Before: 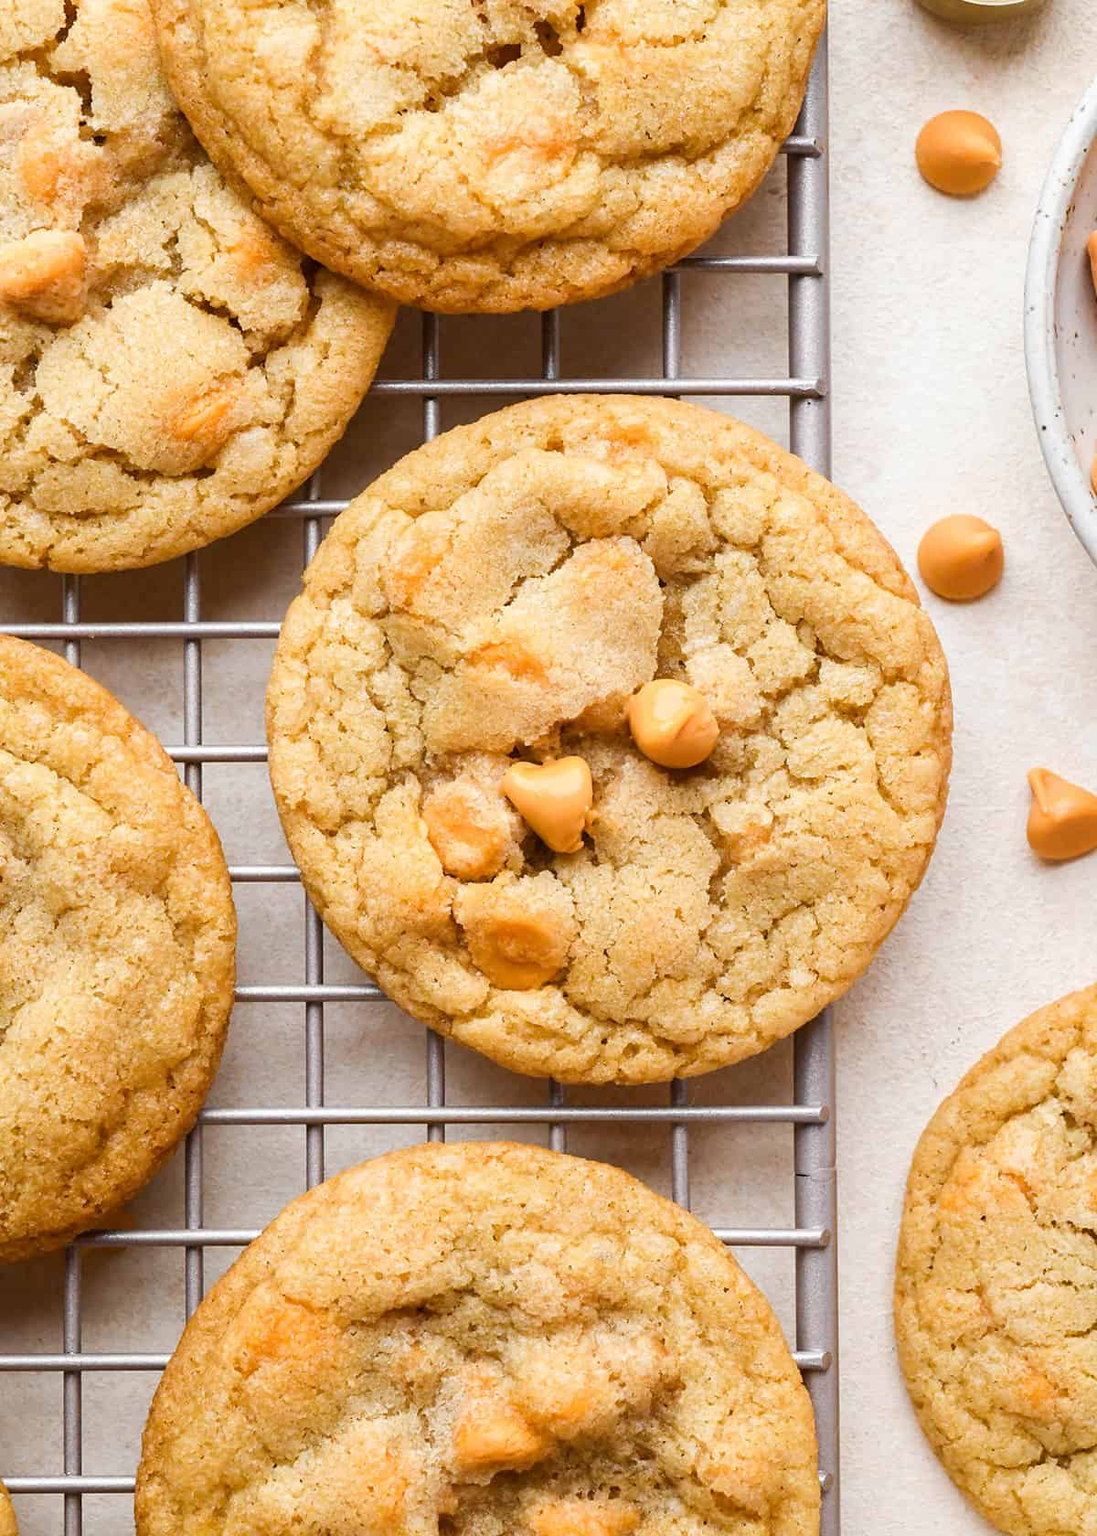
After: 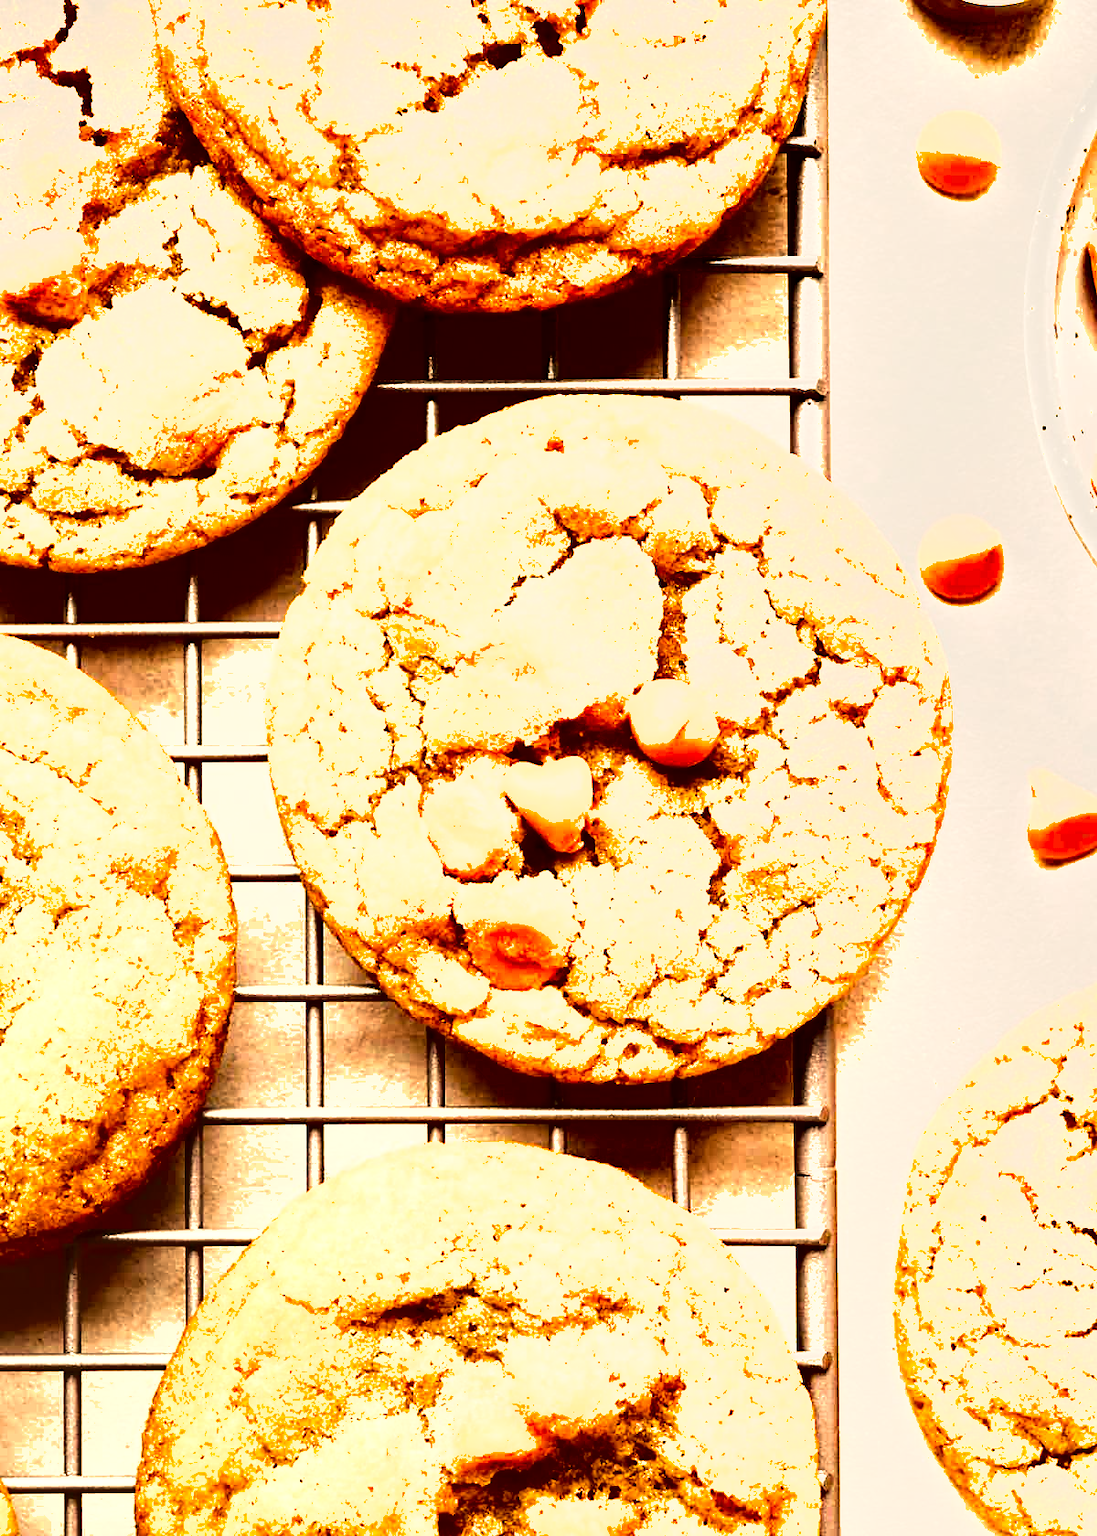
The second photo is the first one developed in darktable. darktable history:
shadows and highlights: radius 337.17, shadows 29.01, soften with gaussian
exposure: black level correction 0, exposure 1.198 EV, compensate exposure bias true, compensate highlight preservation false
white balance: red 1.123, blue 0.83
velvia: on, module defaults
